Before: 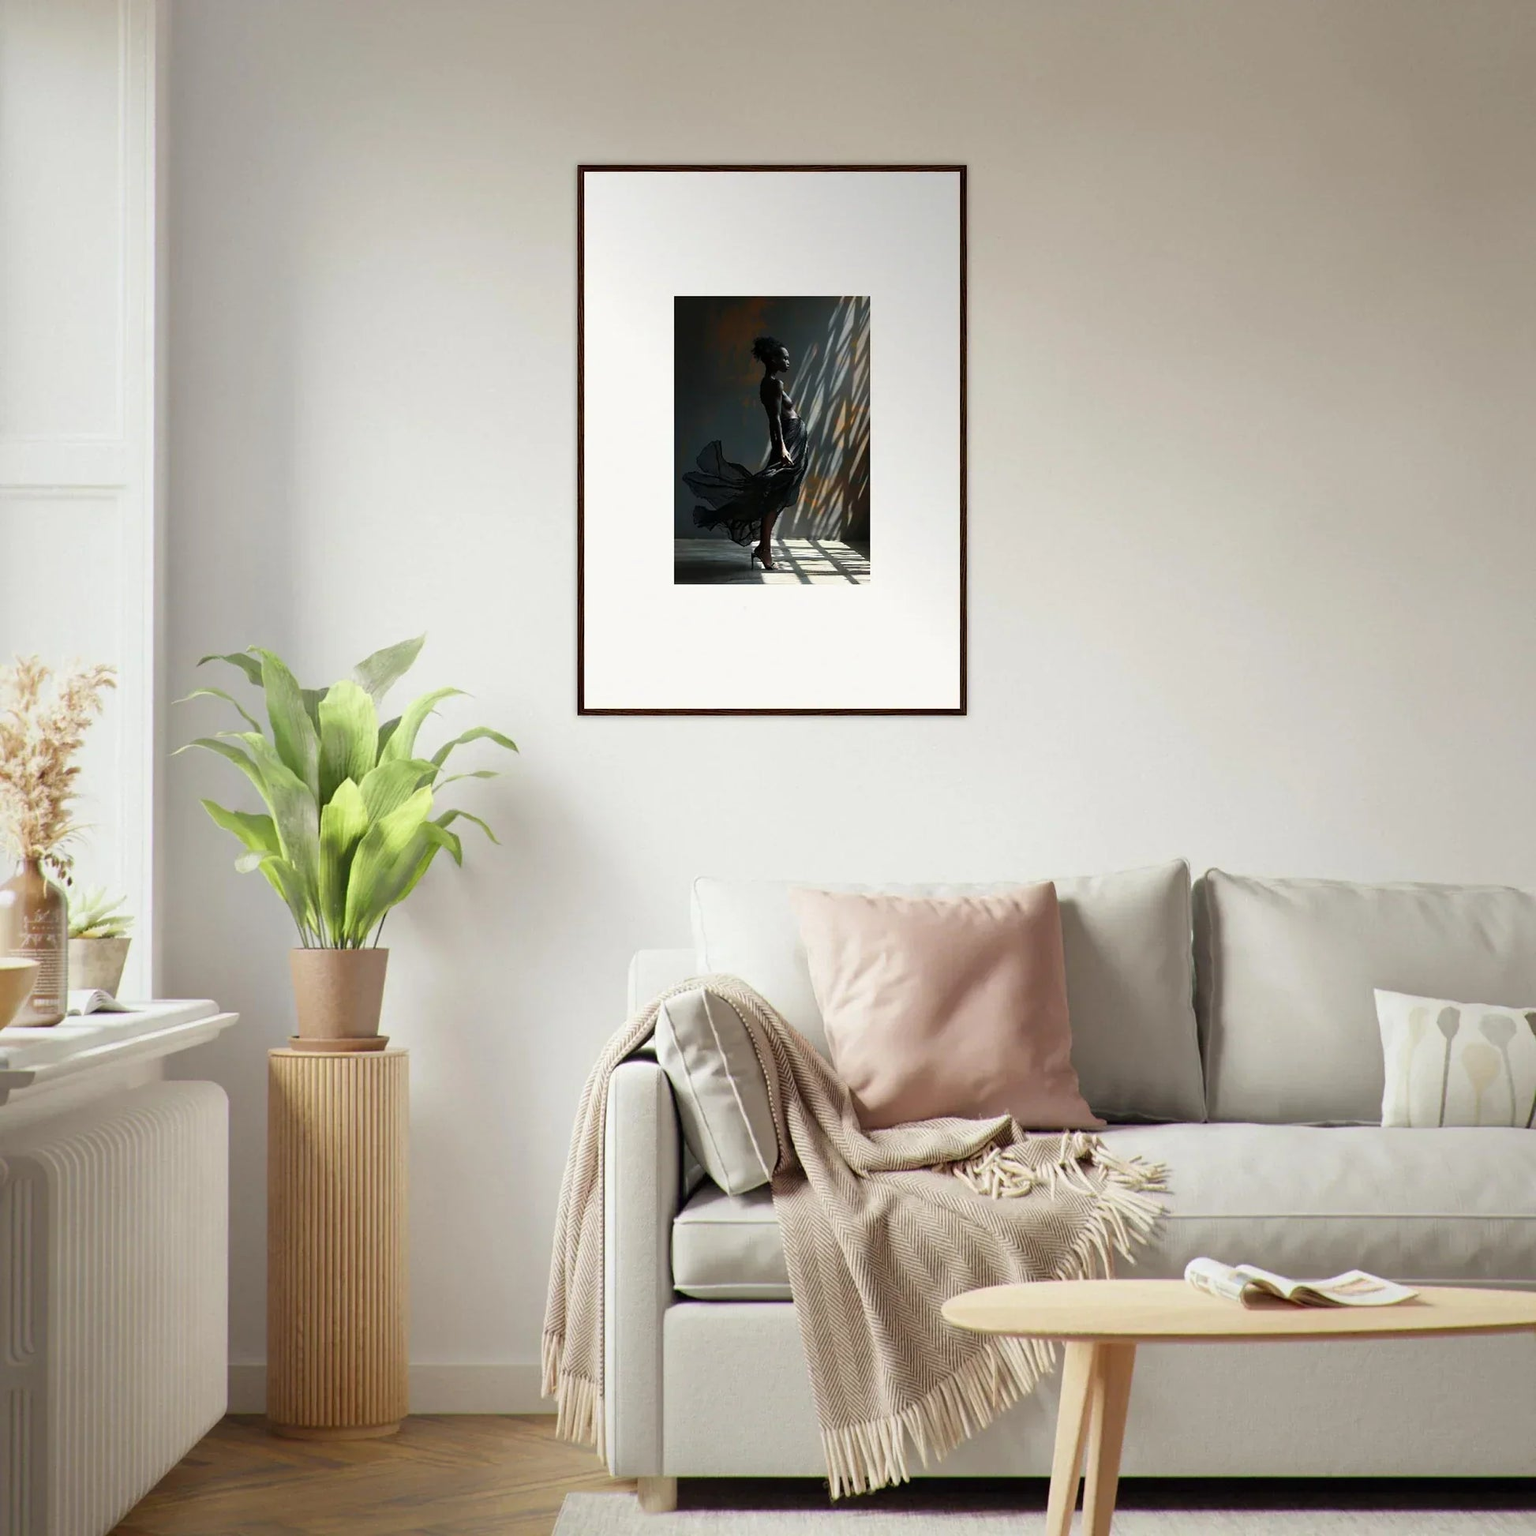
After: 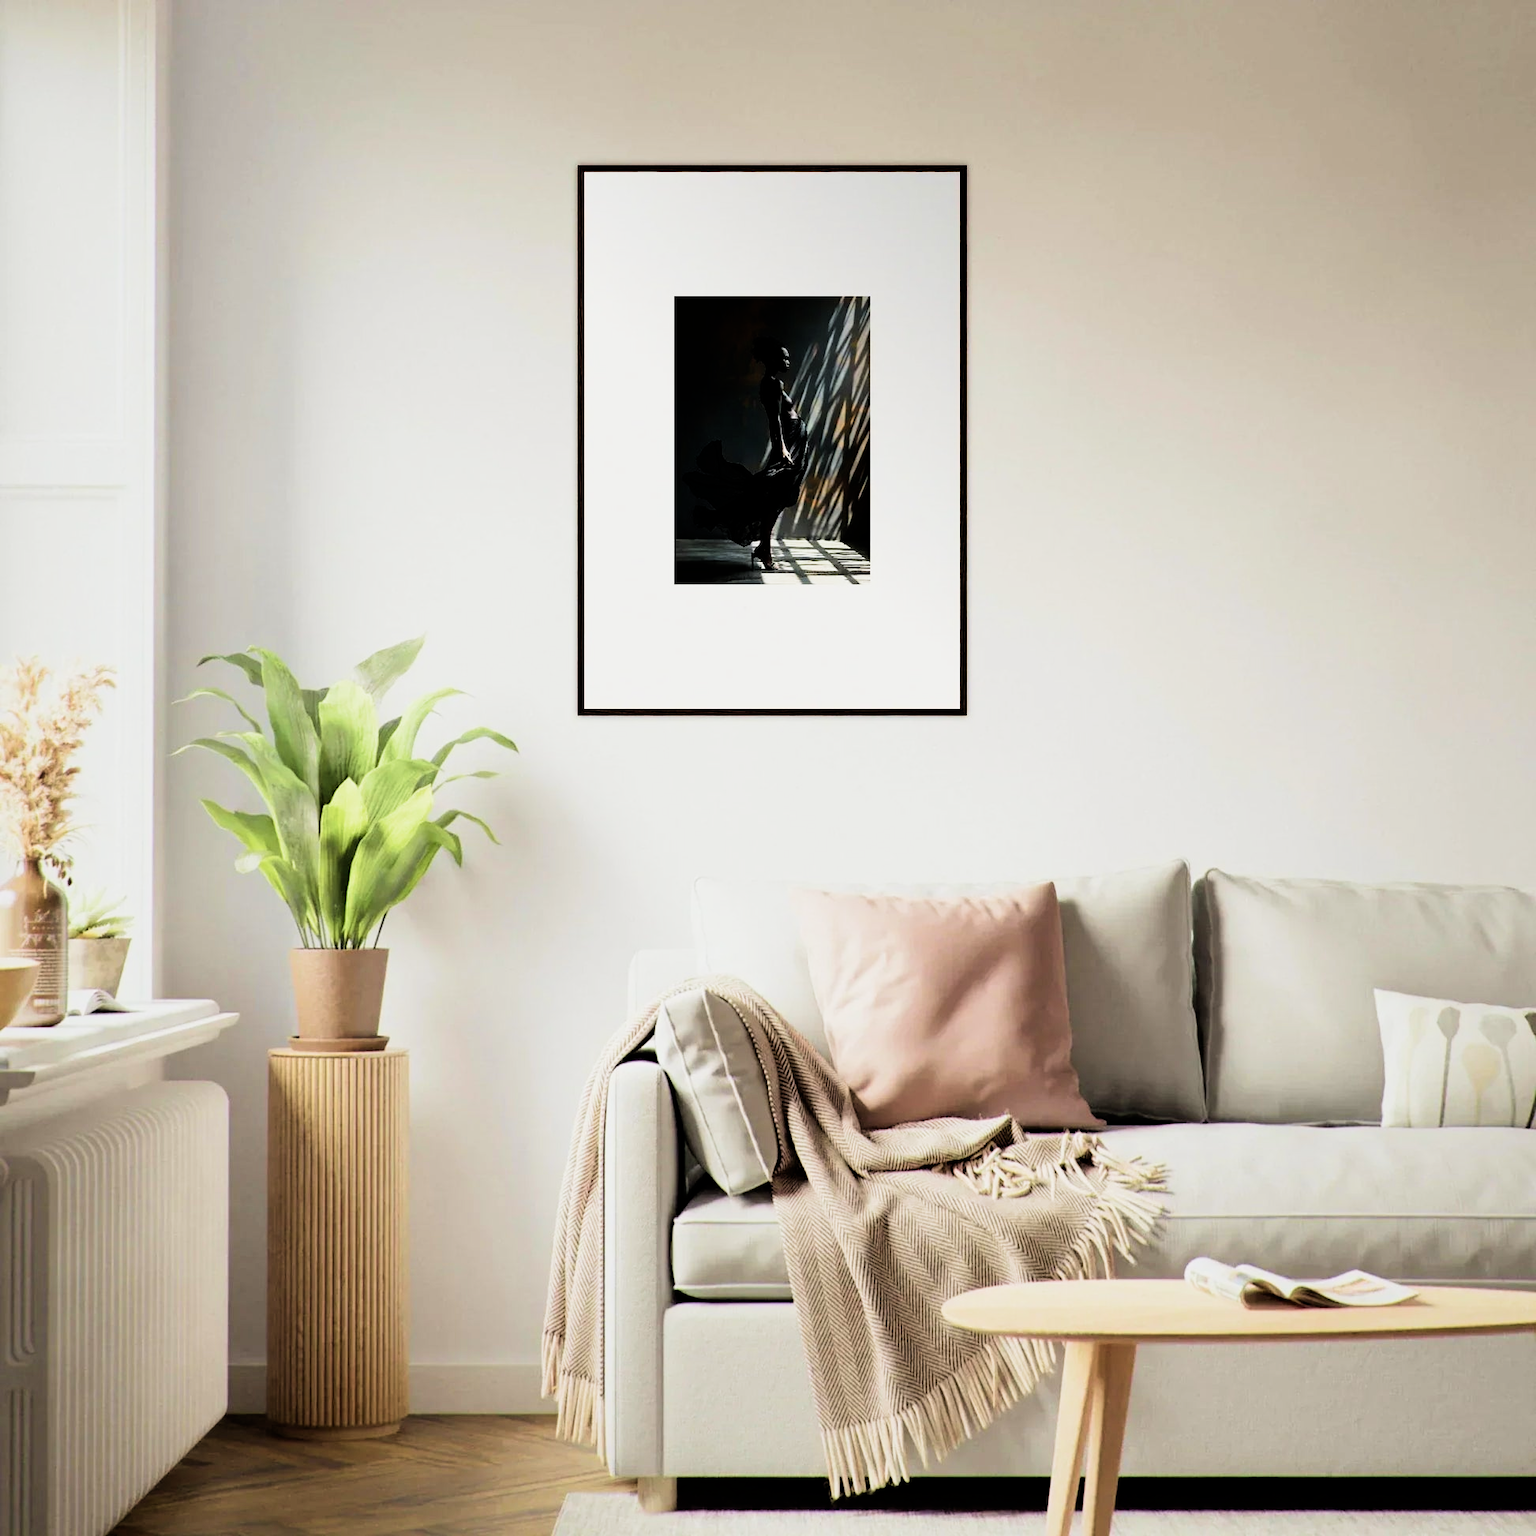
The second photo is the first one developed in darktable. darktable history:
tone curve: curves: ch0 [(0, 0) (0.003, 0.003) (0.011, 0.011) (0.025, 0.026) (0.044, 0.046) (0.069, 0.072) (0.1, 0.103) (0.136, 0.141) (0.177, 0.184) (0.224, 0.233) (0.277, 0.287) (0.335, 0.348) (0.399, 0.414) (0.468, 0.486) (0.543, 0.563) (0.623, 0.647) (0.709, 0.736) (0.801, 0.831) (0.898, 0.92) (1, 1)], preserve colors none
velvia: on, module defaults
filmic rgb: black relative exposure -5 EV, white relative exposure 3.5 EV, hardness 3.19, contrast 1.5, highlights saturation mix -50%
